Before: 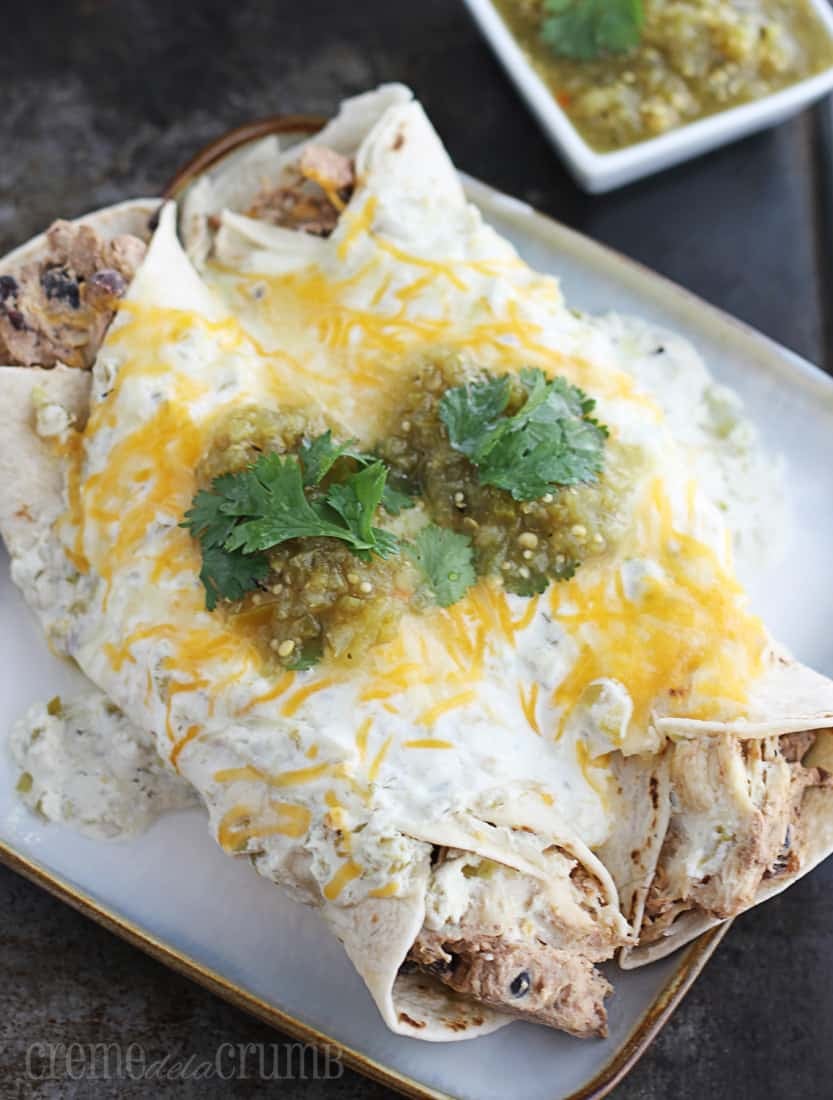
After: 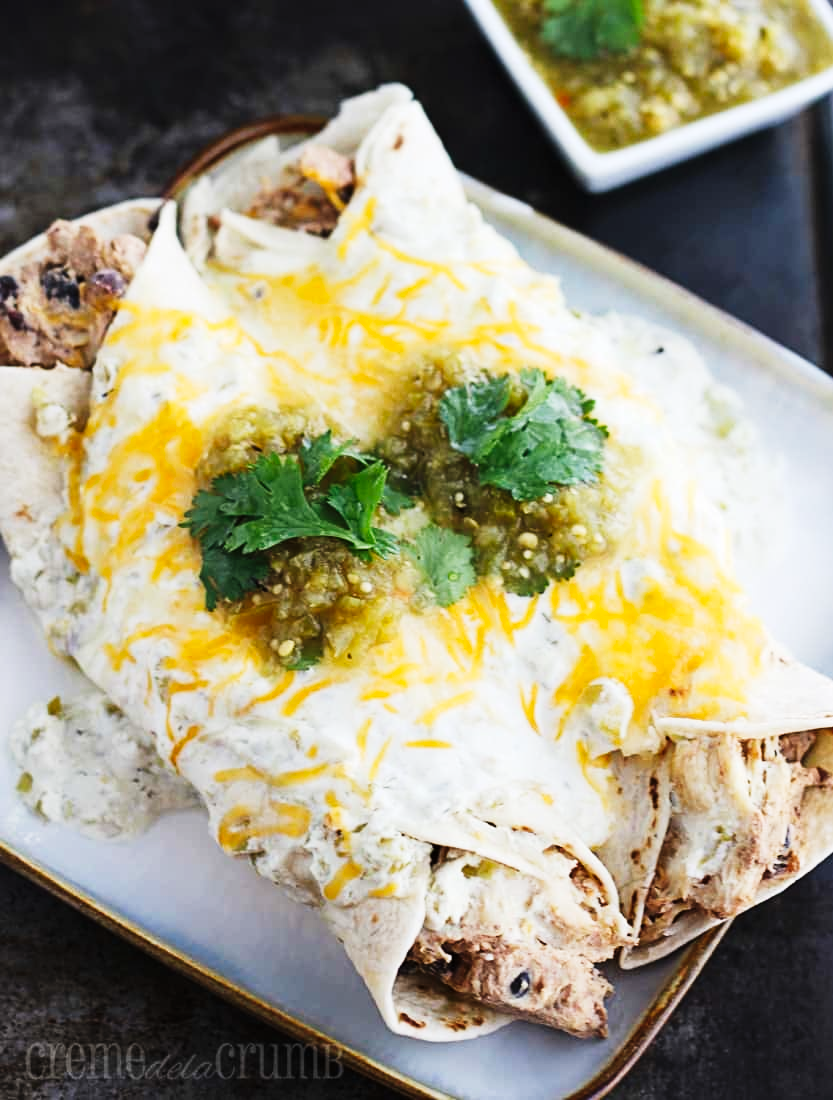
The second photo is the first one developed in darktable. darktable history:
tone curve: curves: ch0 [(0, 0) (0.195, 0.109) (0.751, 0.848) (1, 1)], preserve colors none
